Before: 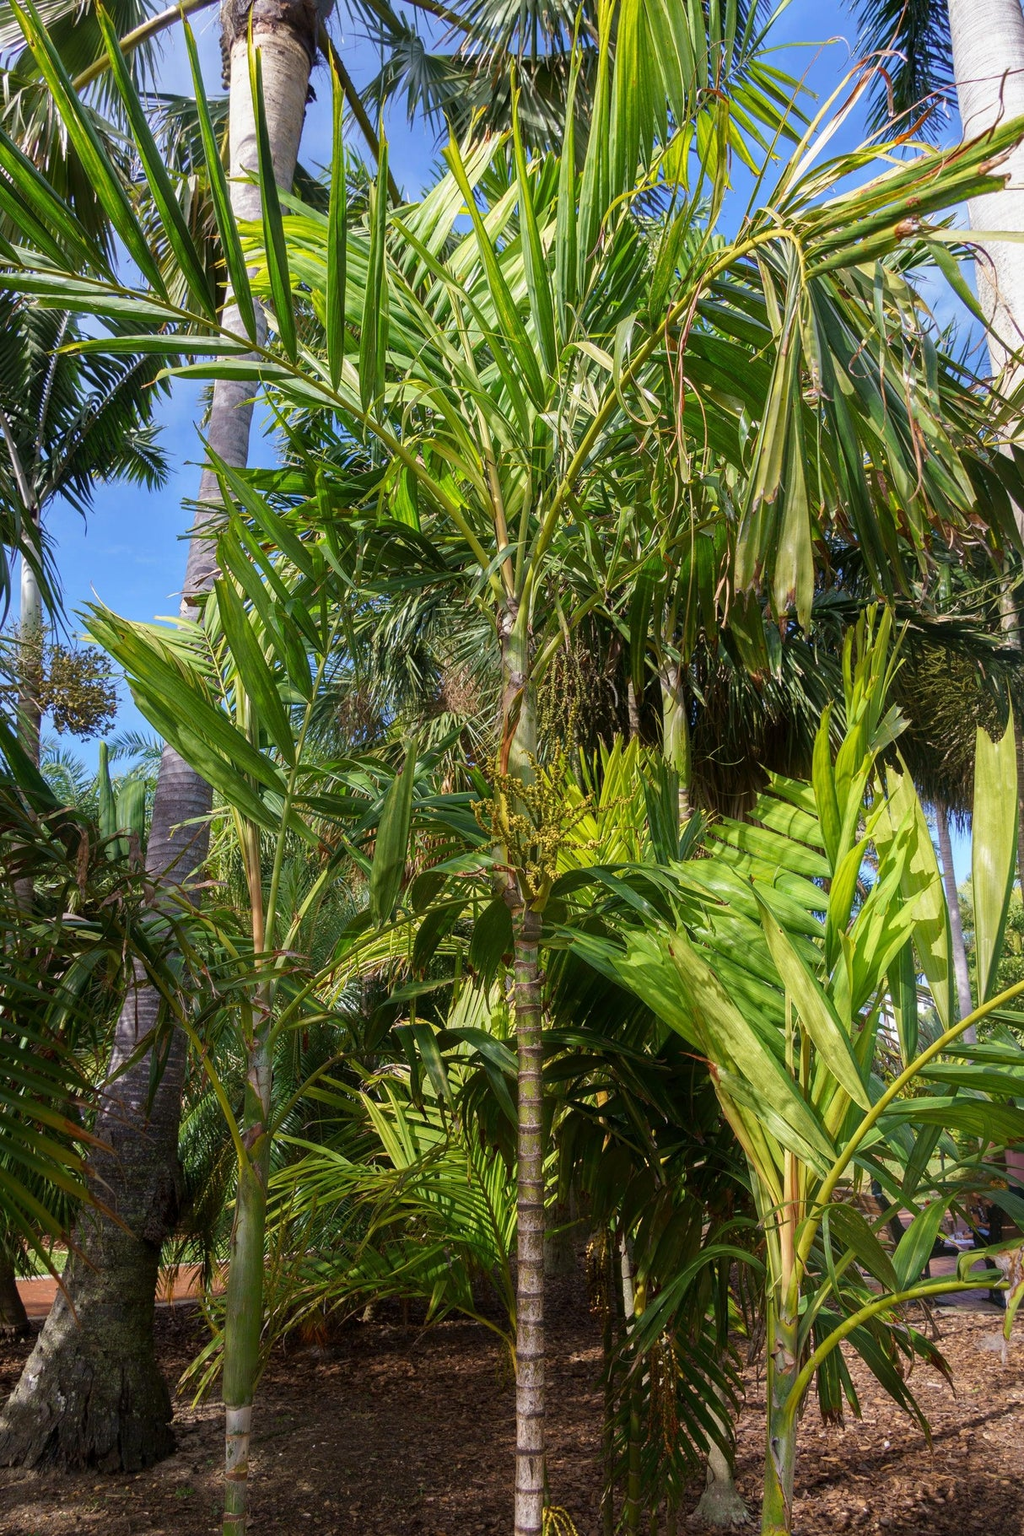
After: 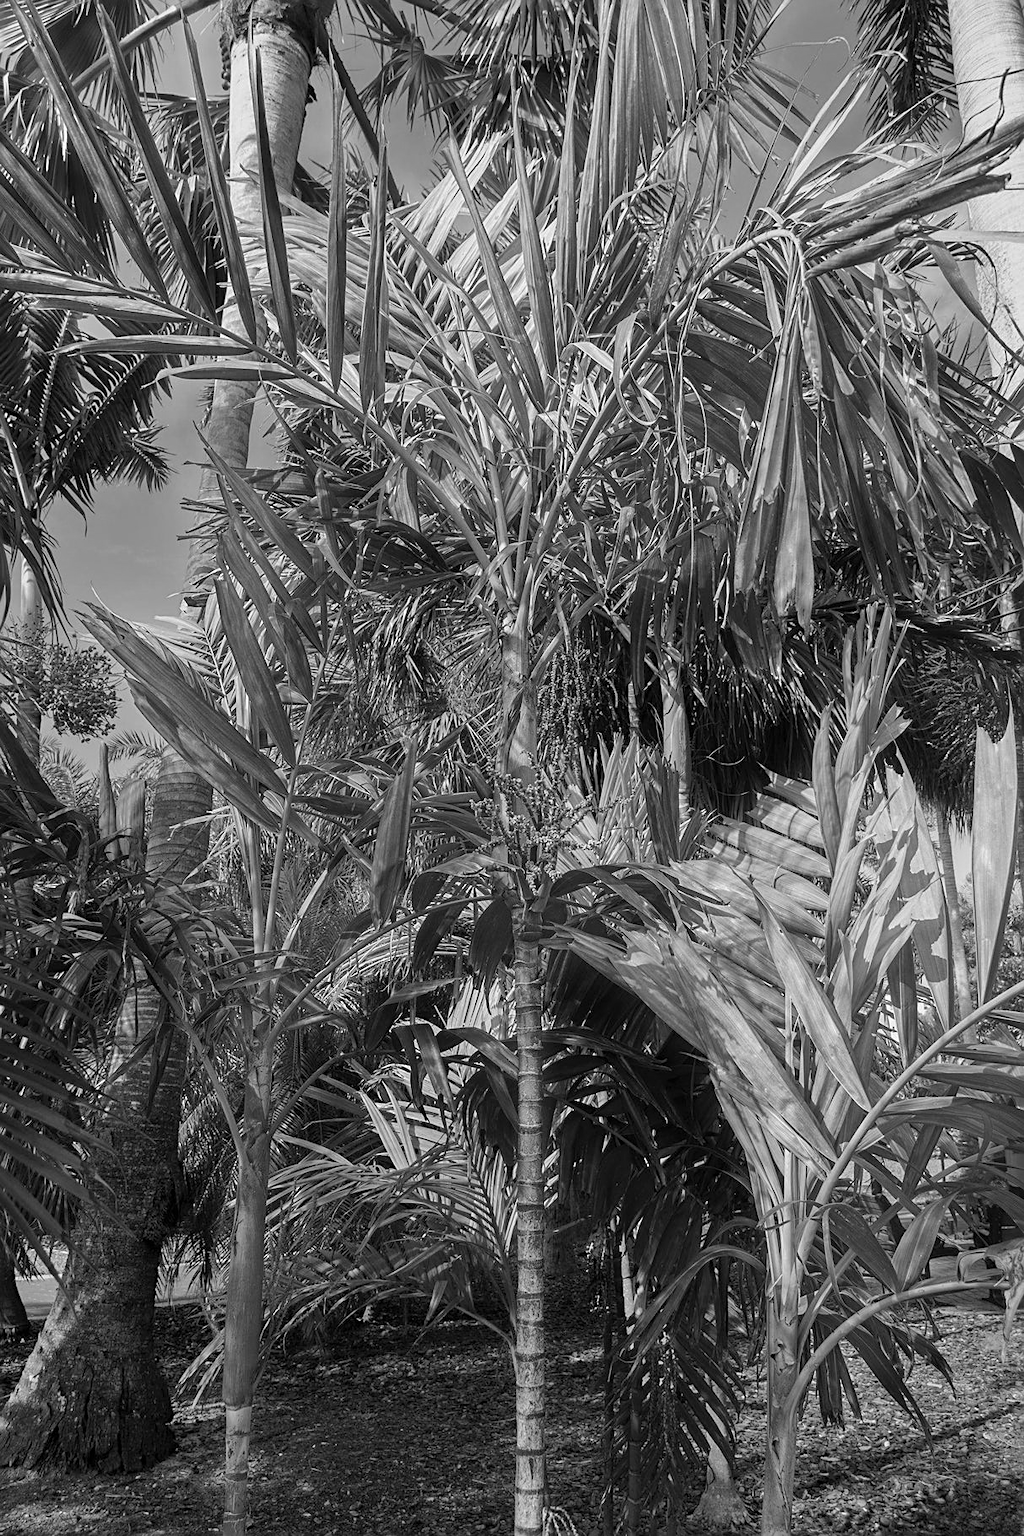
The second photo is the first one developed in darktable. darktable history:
sharpen: on, module defaults
monochrome: a -92.57, b 58.91
shadows and highlights: shadows 43.71, white point adjustment -1.46, soften with gaussian
